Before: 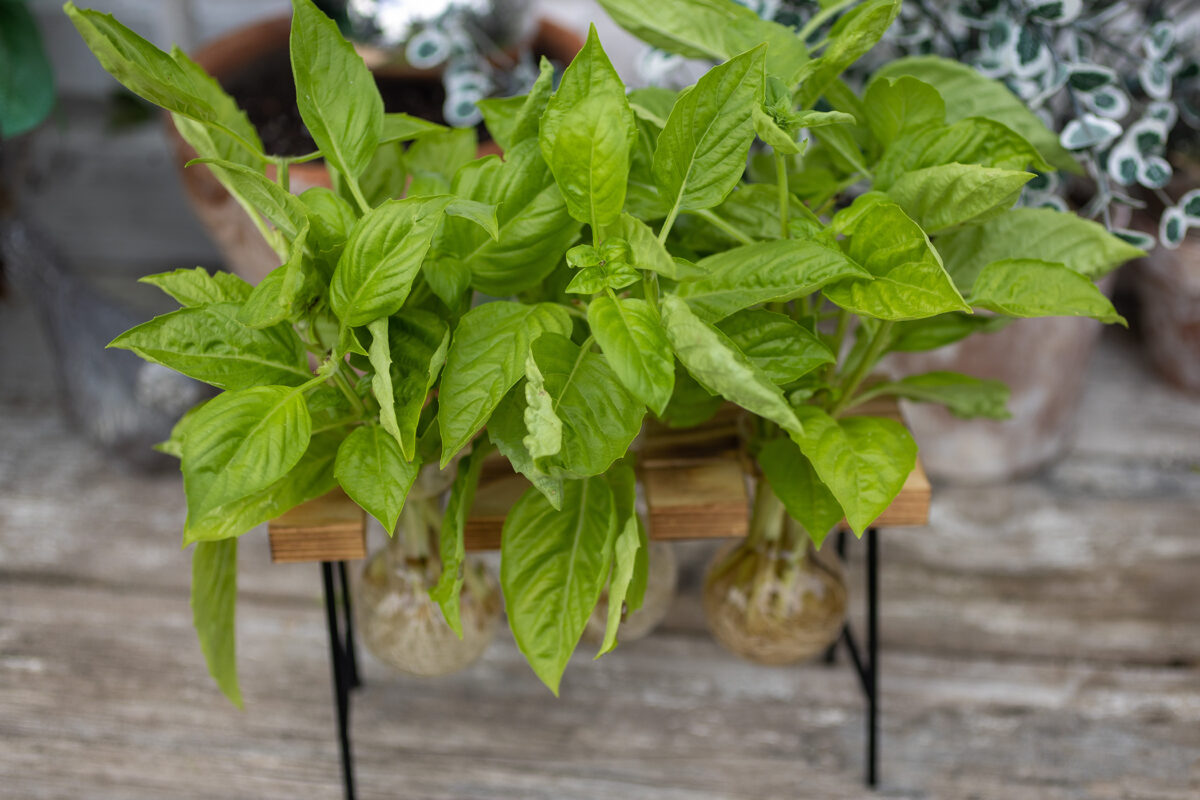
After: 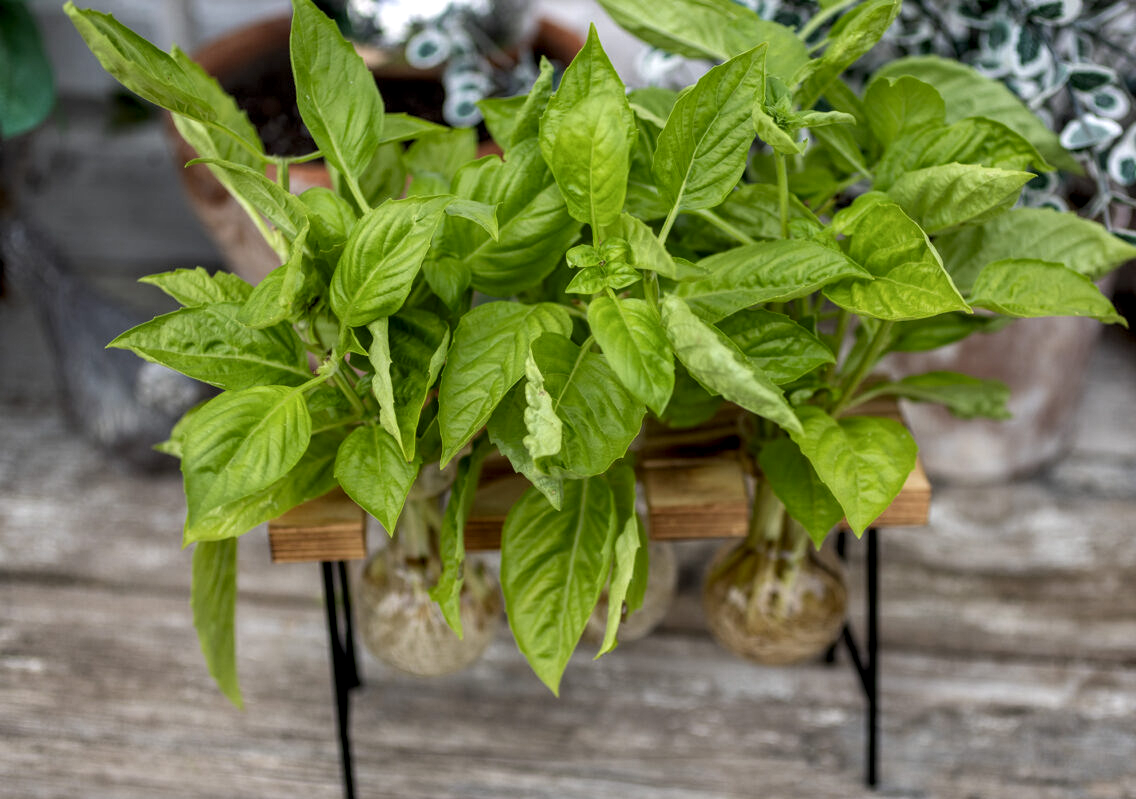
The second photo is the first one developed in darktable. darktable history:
crop and rotate: left 0%, right 5.312%
local contrast: detail 144%
